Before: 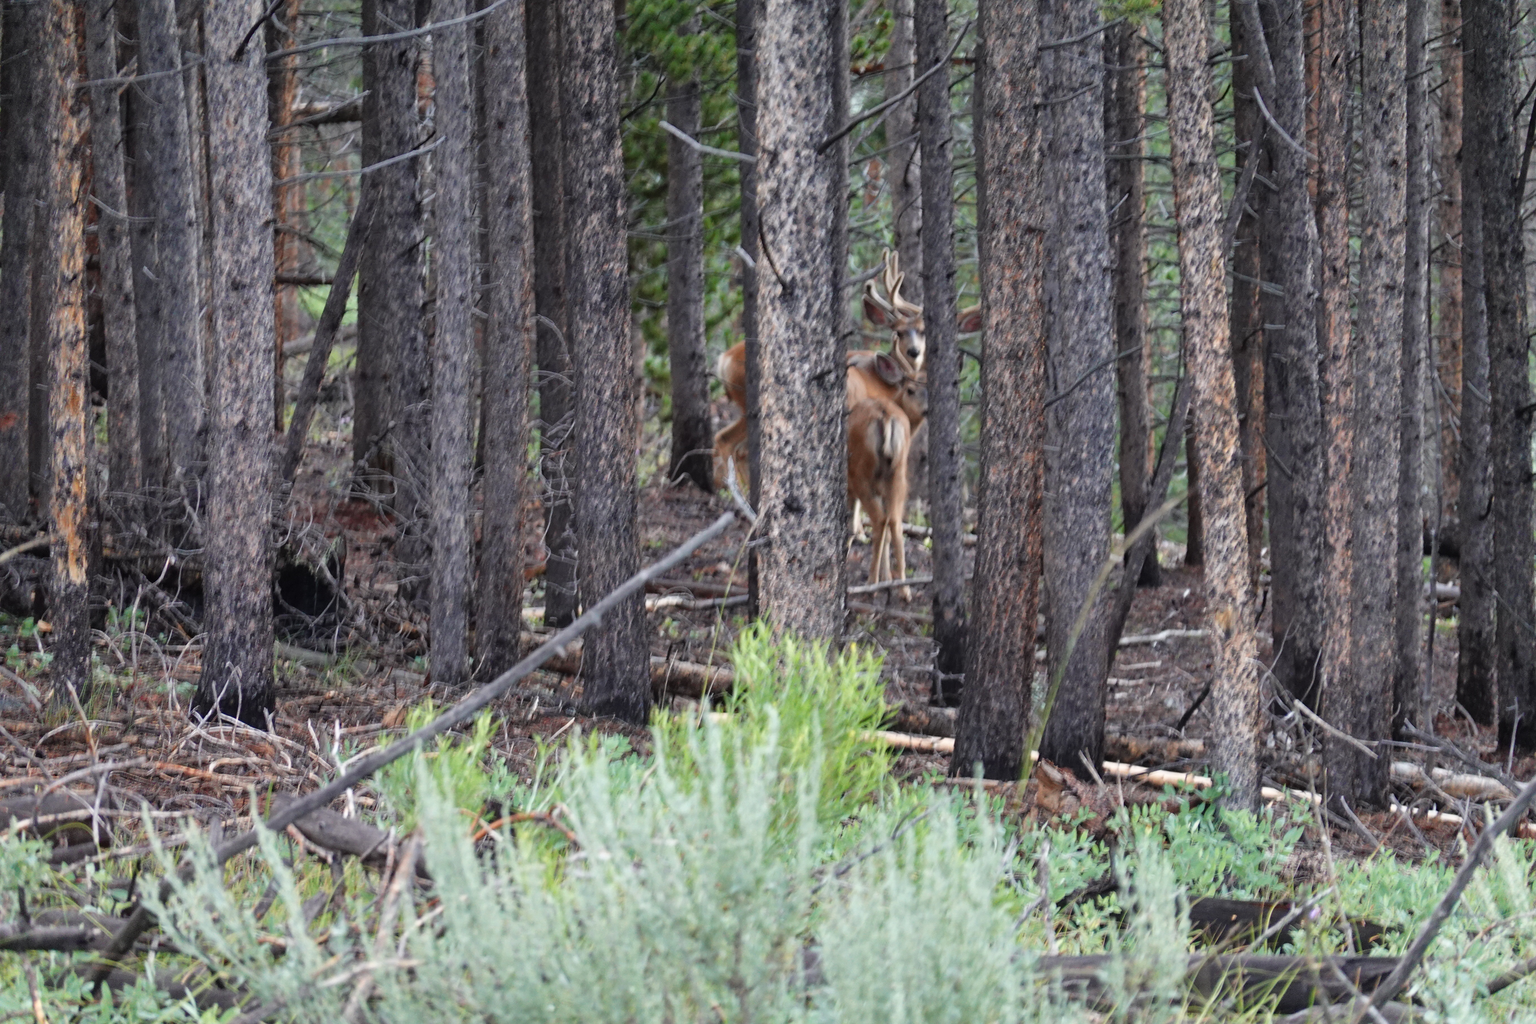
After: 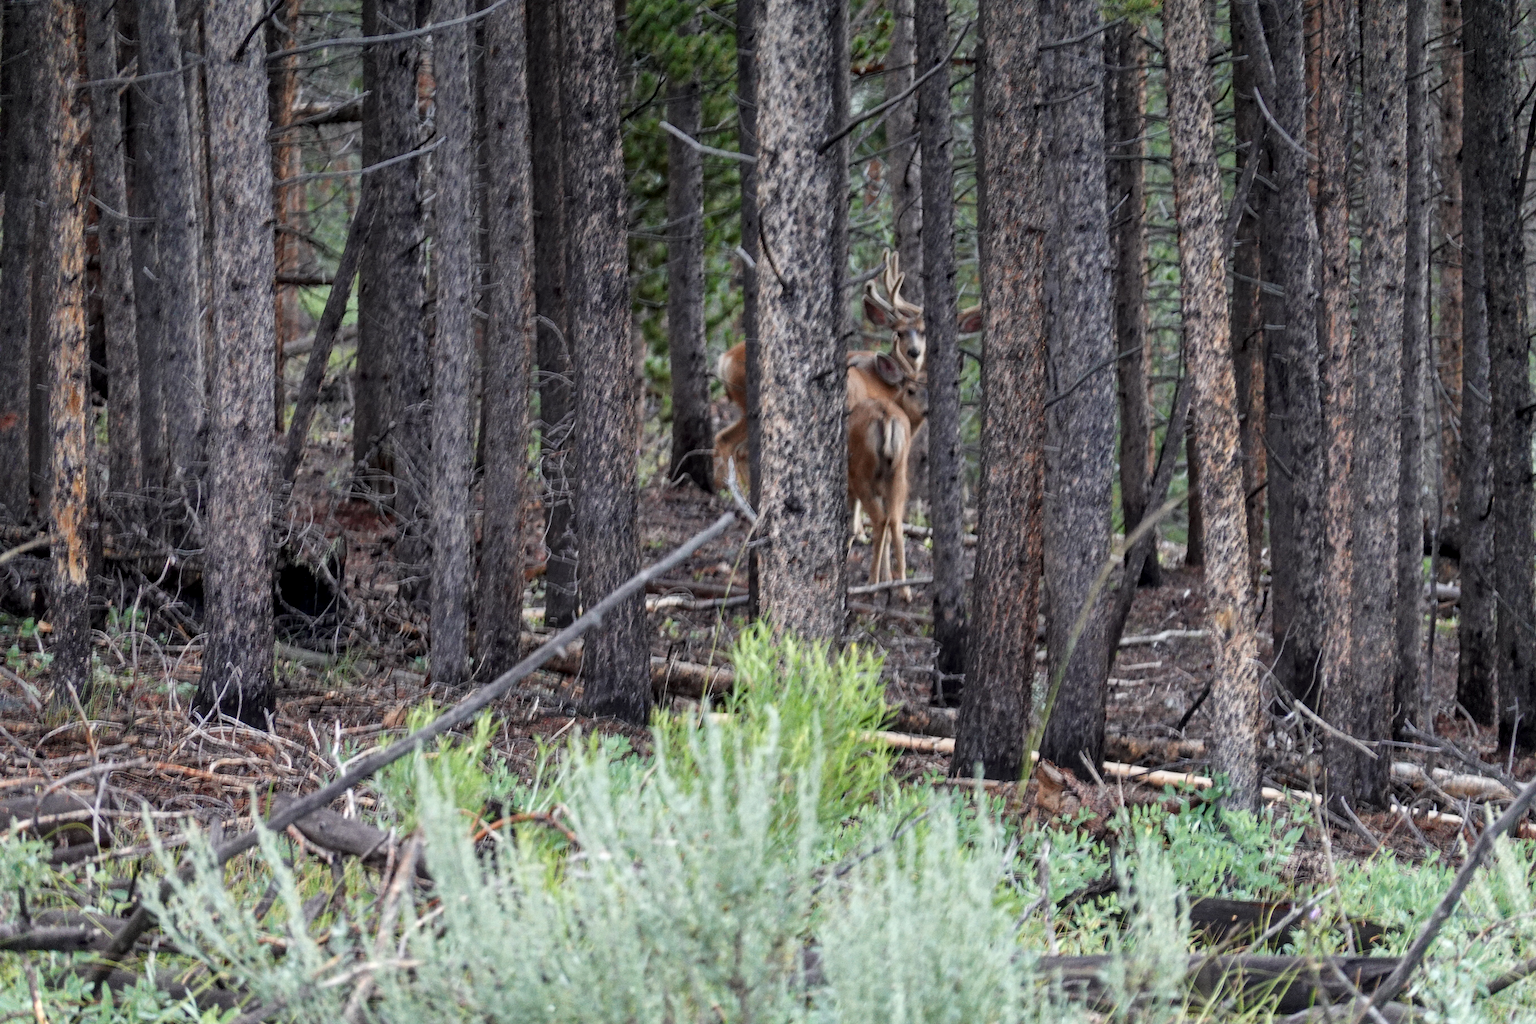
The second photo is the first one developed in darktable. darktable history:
local contrast: detail 130%
grain: coarseness 0.09 ISO
graduated density: on, module defaults
sharpen: amount 0.2
